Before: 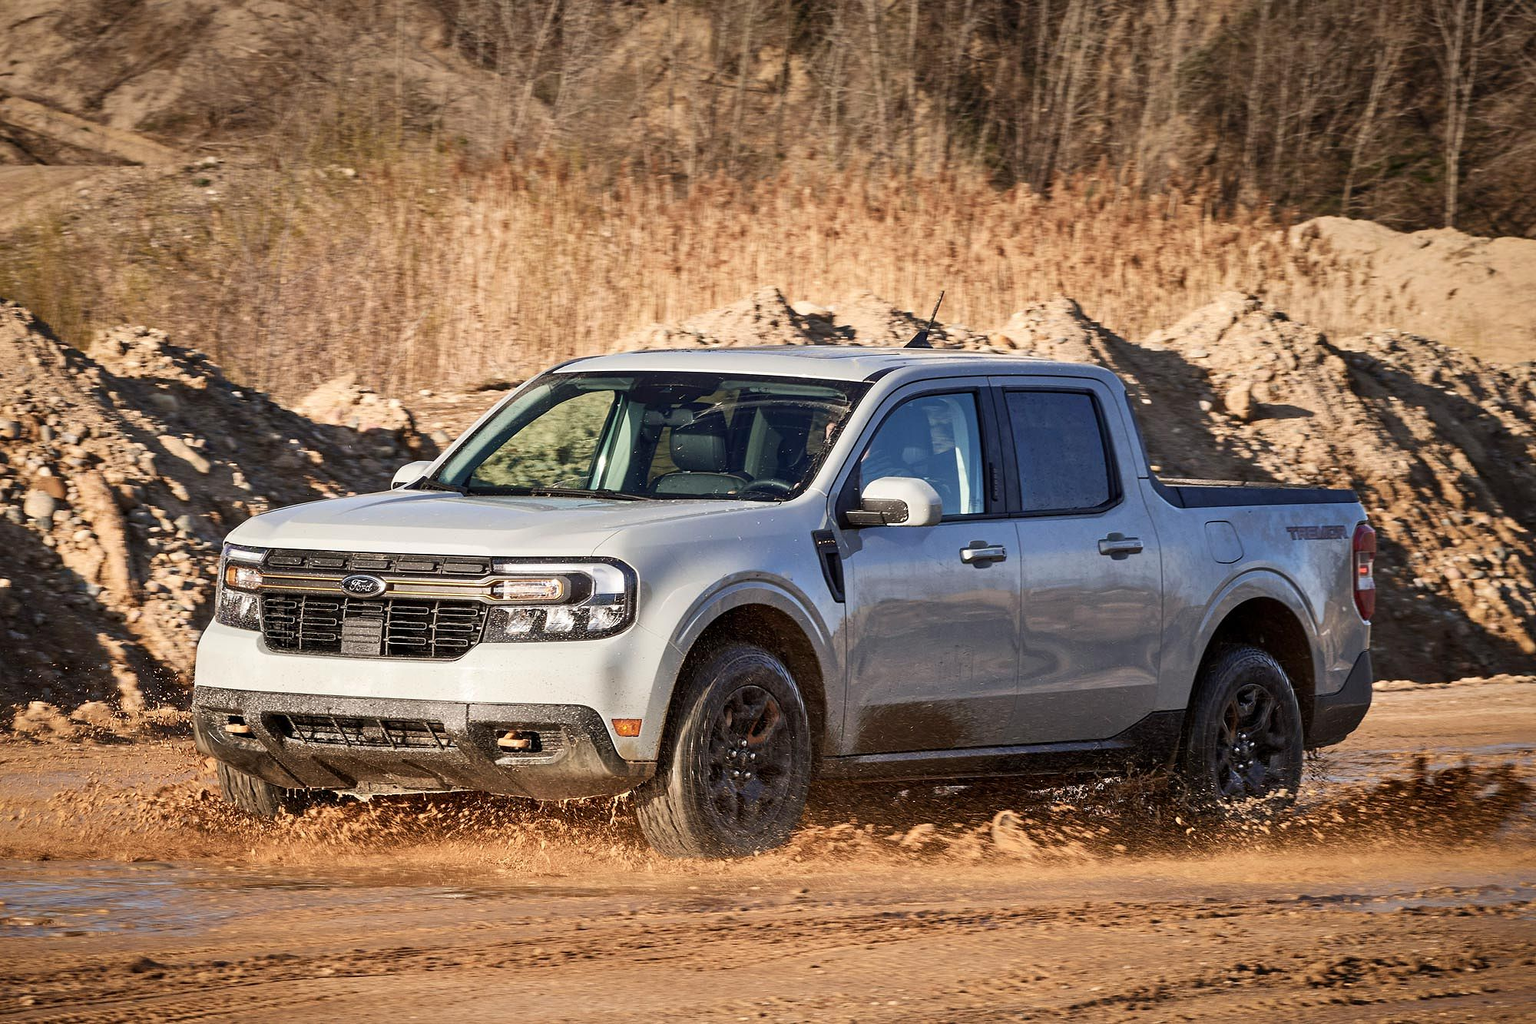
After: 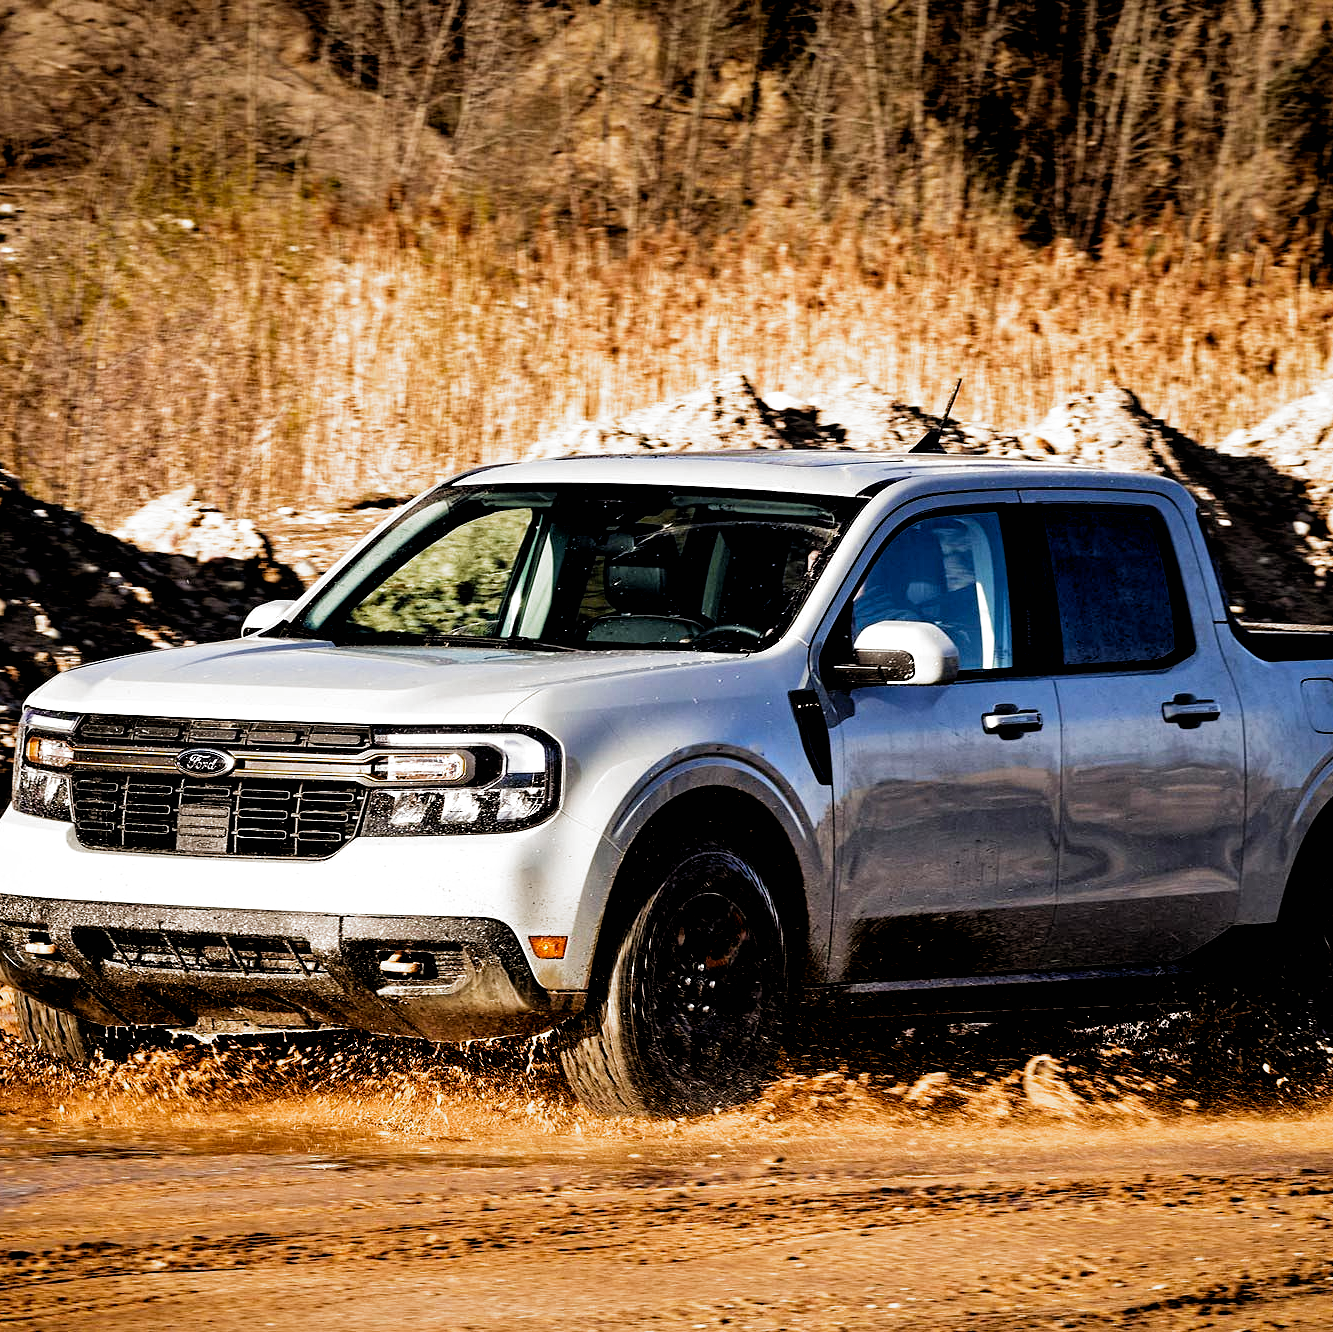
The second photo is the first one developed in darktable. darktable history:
filmic rgb: black relative exposure -8.2 EV, white relative exposure 2.2 EV, threshold 3 EV, hardness 7.11, latitude 75%, contrast 1.325, highlights saturation mix -2%, shadows ↔ highlights balance 30%, preserve chrominance no, color science v5 (2021), contrast in shadows safe, contrast in highlights safe, enable highlight reconstruction true
crop and rotate: left 13.409%, right 19.924%
rgb levels: levels [[0.034, 0.472, 0.904], [0, 0.5, 1], [0, 0.5, 1]]
color balance rgb: perceptual saturation grading › global saturation 20%, global vibrance 10%
